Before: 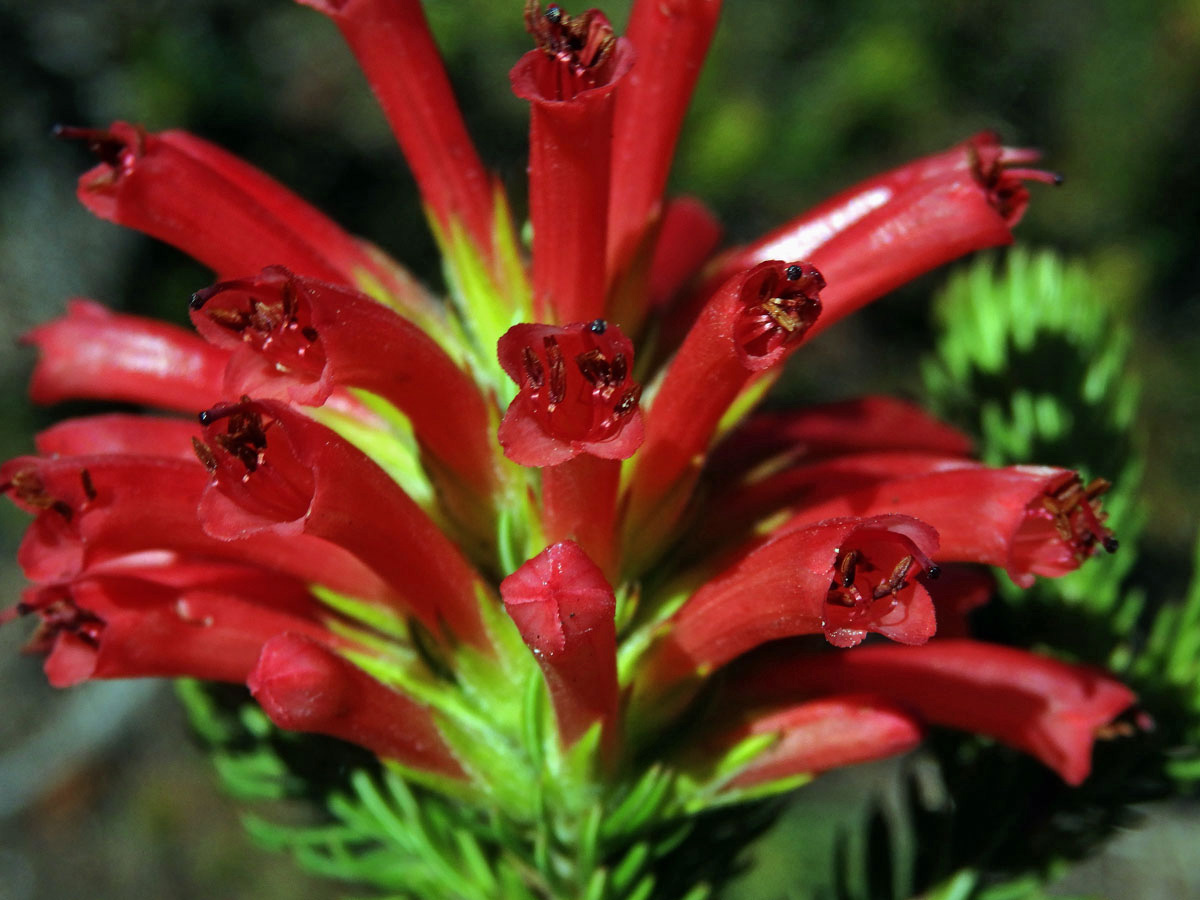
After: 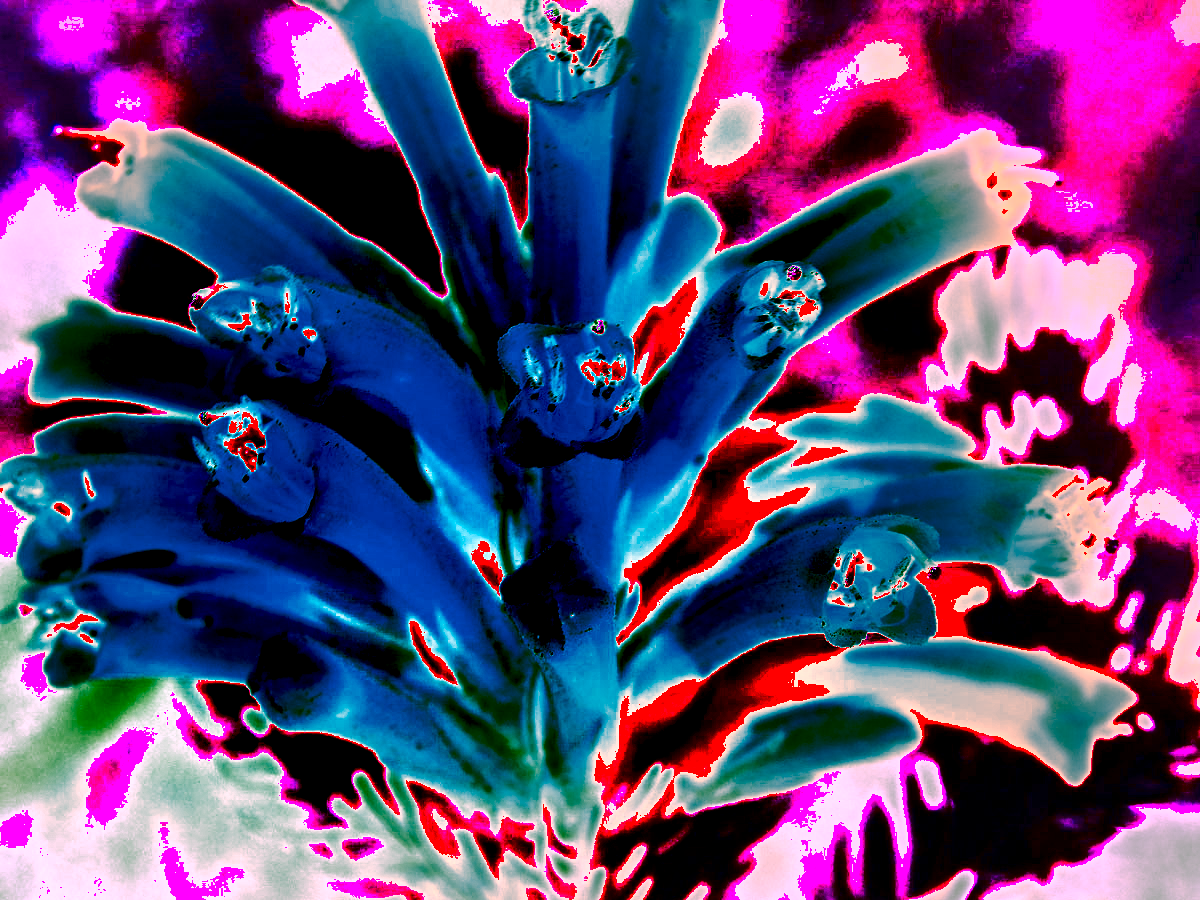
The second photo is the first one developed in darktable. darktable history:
shadows and highlights: radius 264.75, soften with gaussian
white balance: red 8, blue 8
